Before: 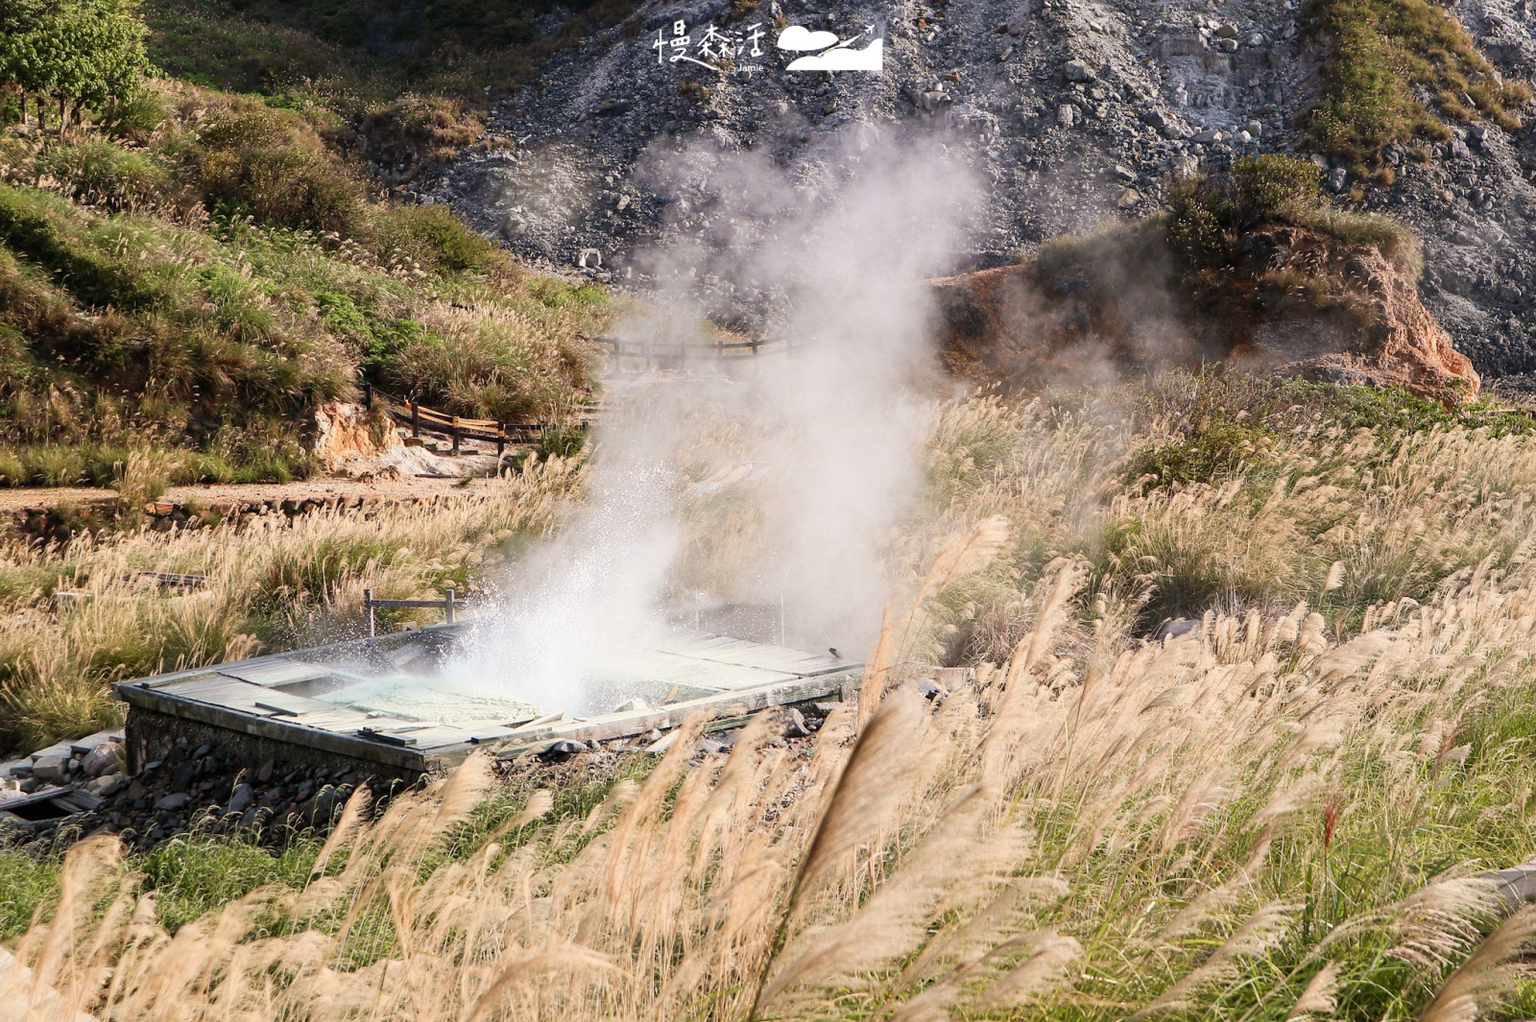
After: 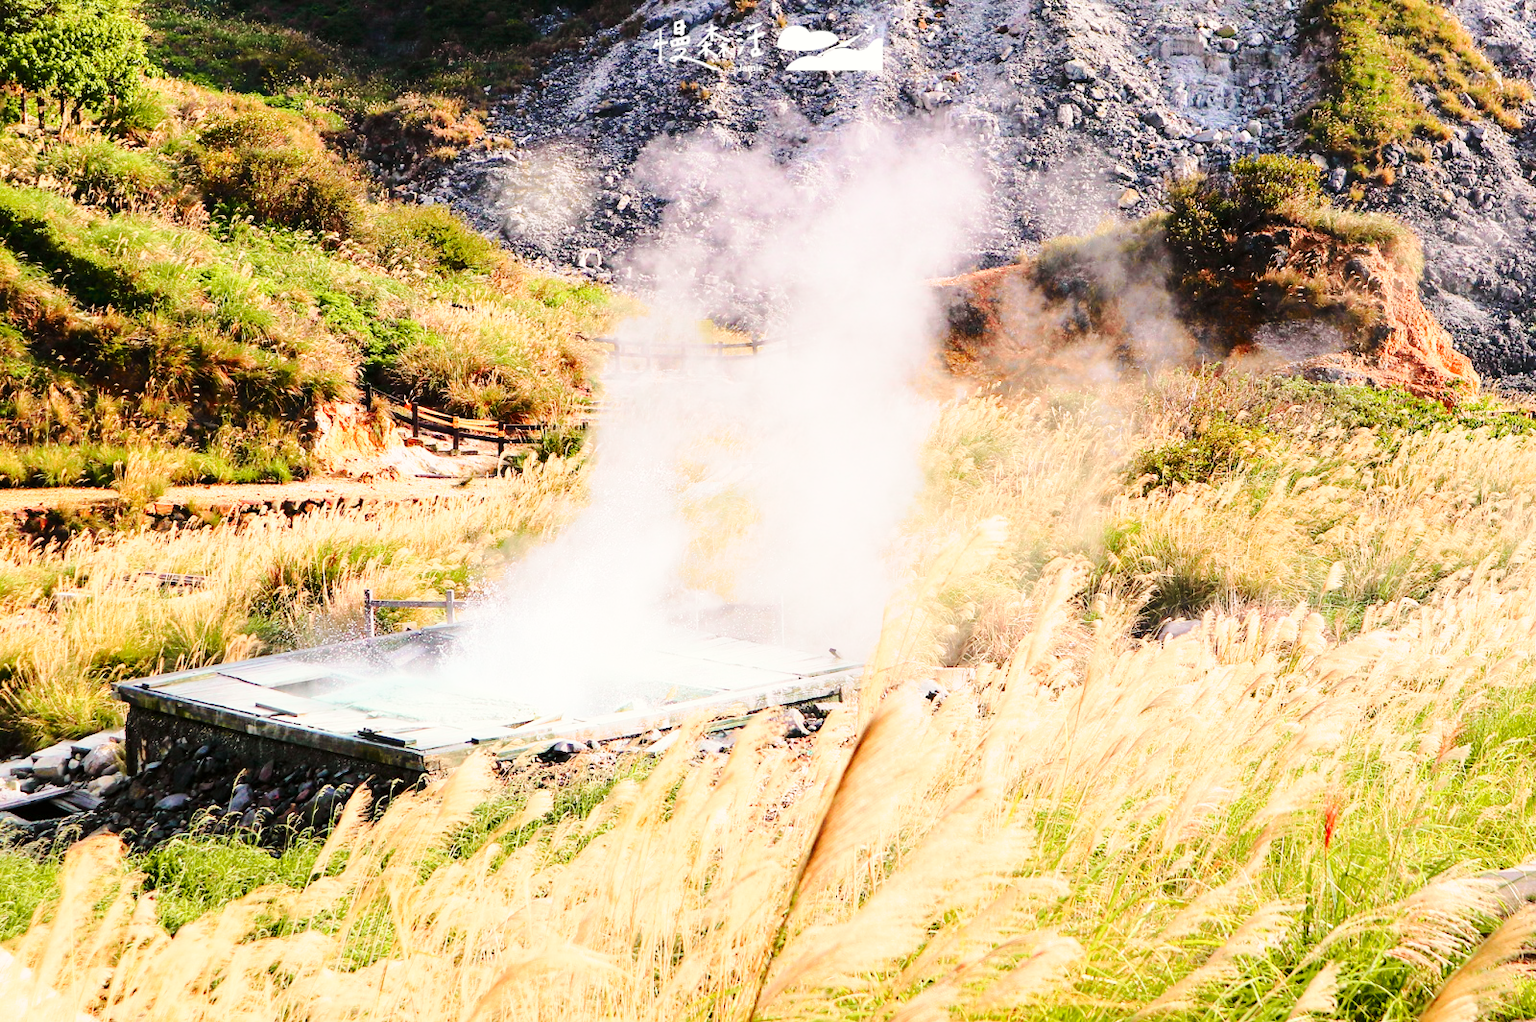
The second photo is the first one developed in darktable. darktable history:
tone curve: curves: ch0 [(0, 0) (0.131, 0.135) (0.288, 0.372) (0.451, 0.608) (0.612, 0.739) (0.736, 0.832) (1, 1)]; ch1 [(0, 0) (0.392, 0.398) (0.487, 0.471) (0.496, 0.493) (0.519, 0.531) (0.557, 0.591) (0.581, 0.639) (0.622, 0.711) (1, 1)]; ch2 [(0, 0) (0.388, 0.344) (0.438, 0.425) (0.476, 0.482) (0.502, 0.508) (0.524, 0.531) (0.538, 0.58) (0.58, 0.621) (0.613, 0.679) (0.655, 0.738) (1, 1)], color space Lab, independent channels, preserve colors none
base curve: curves: ch0 [(0, 0) (0.028, 0.03) (0.121, 0.232) (0.46, 0.748) (0.859, 0.968) (1, 1)], preserve colors none
